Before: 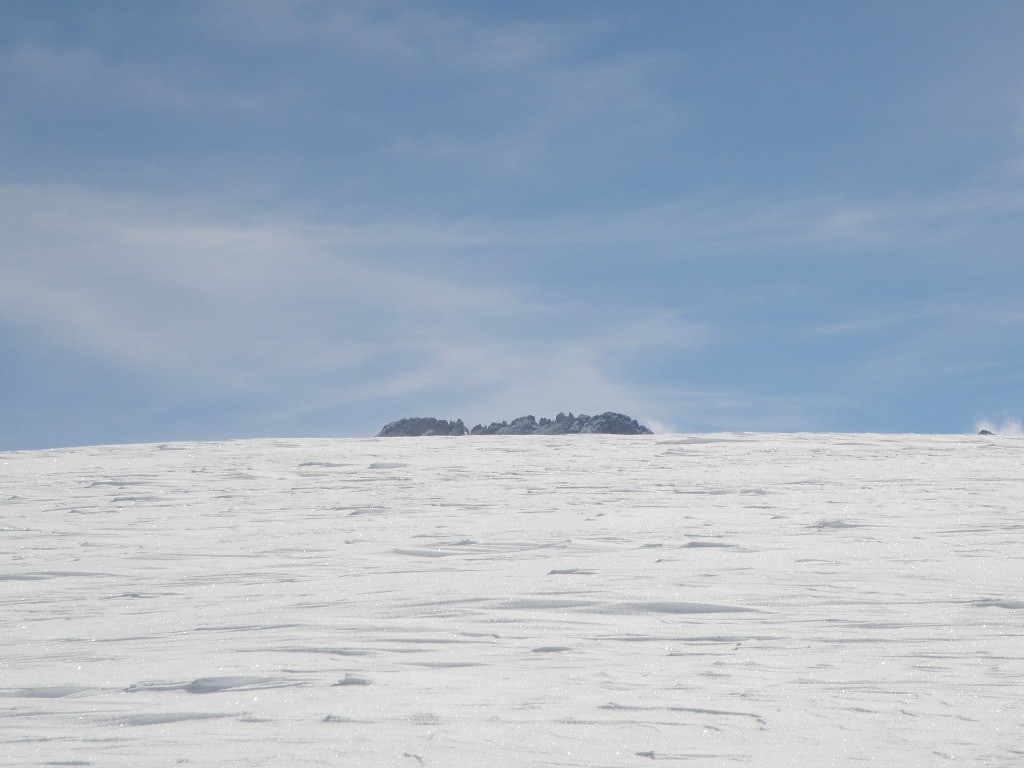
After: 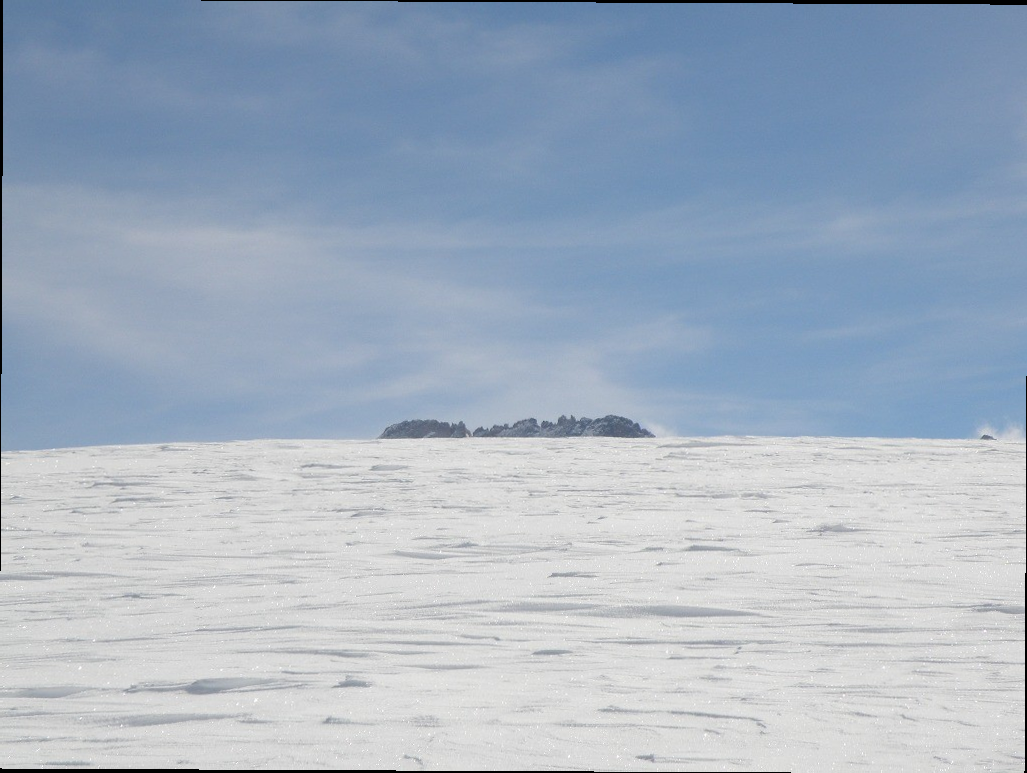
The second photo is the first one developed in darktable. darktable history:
crop and rotate: angle -0.291°
